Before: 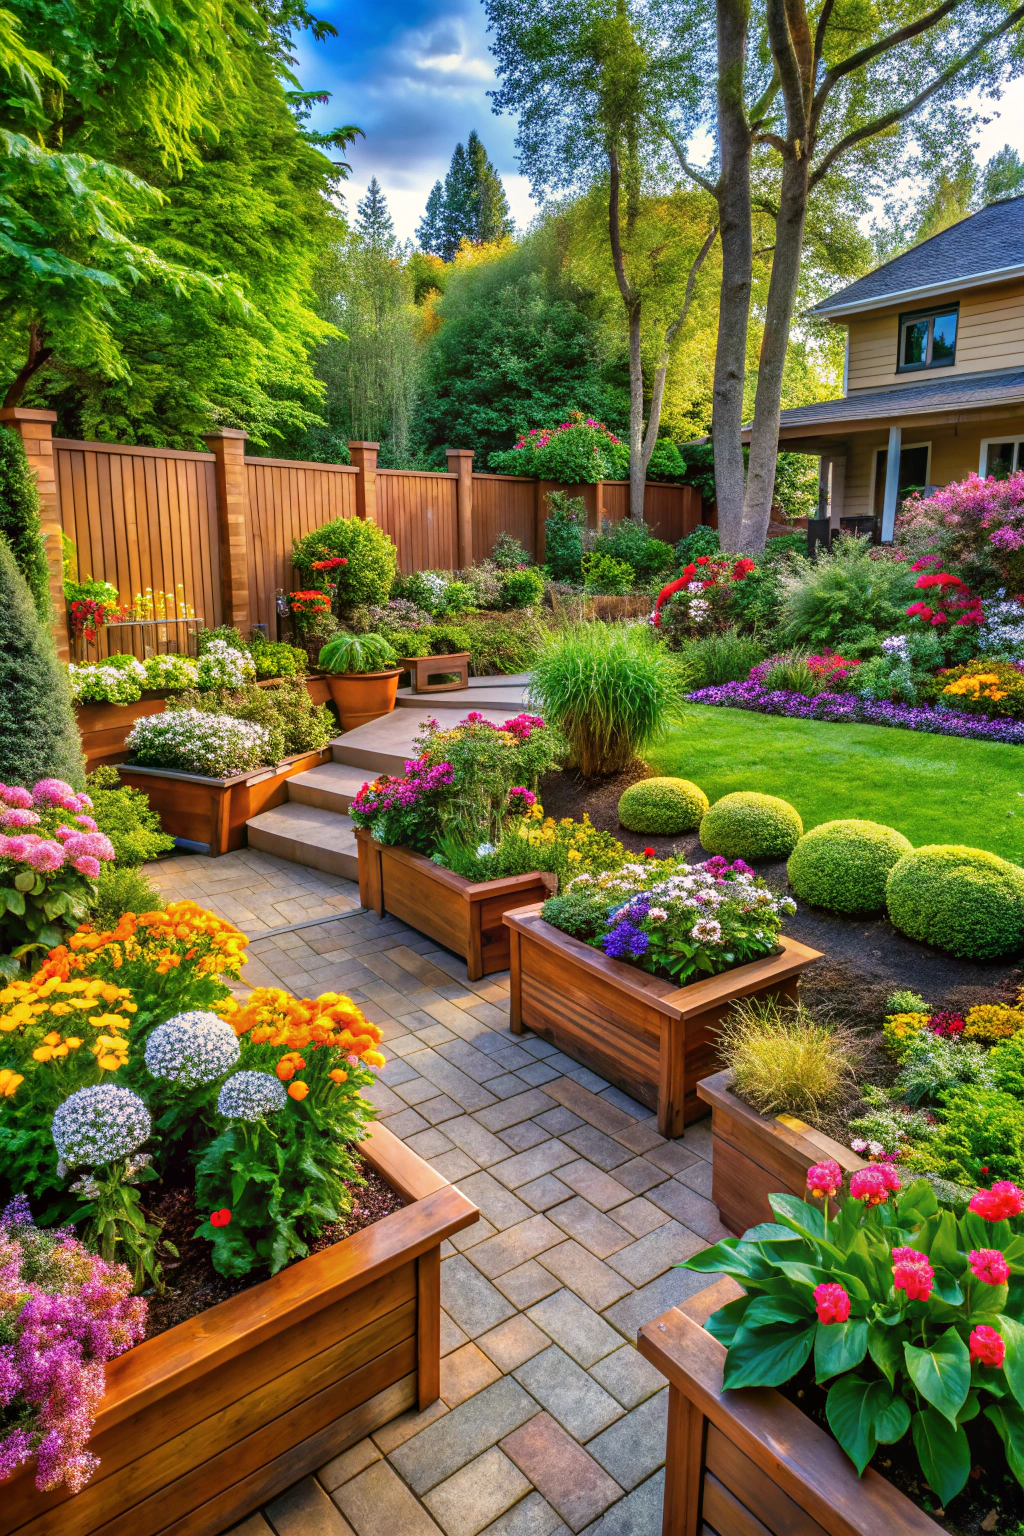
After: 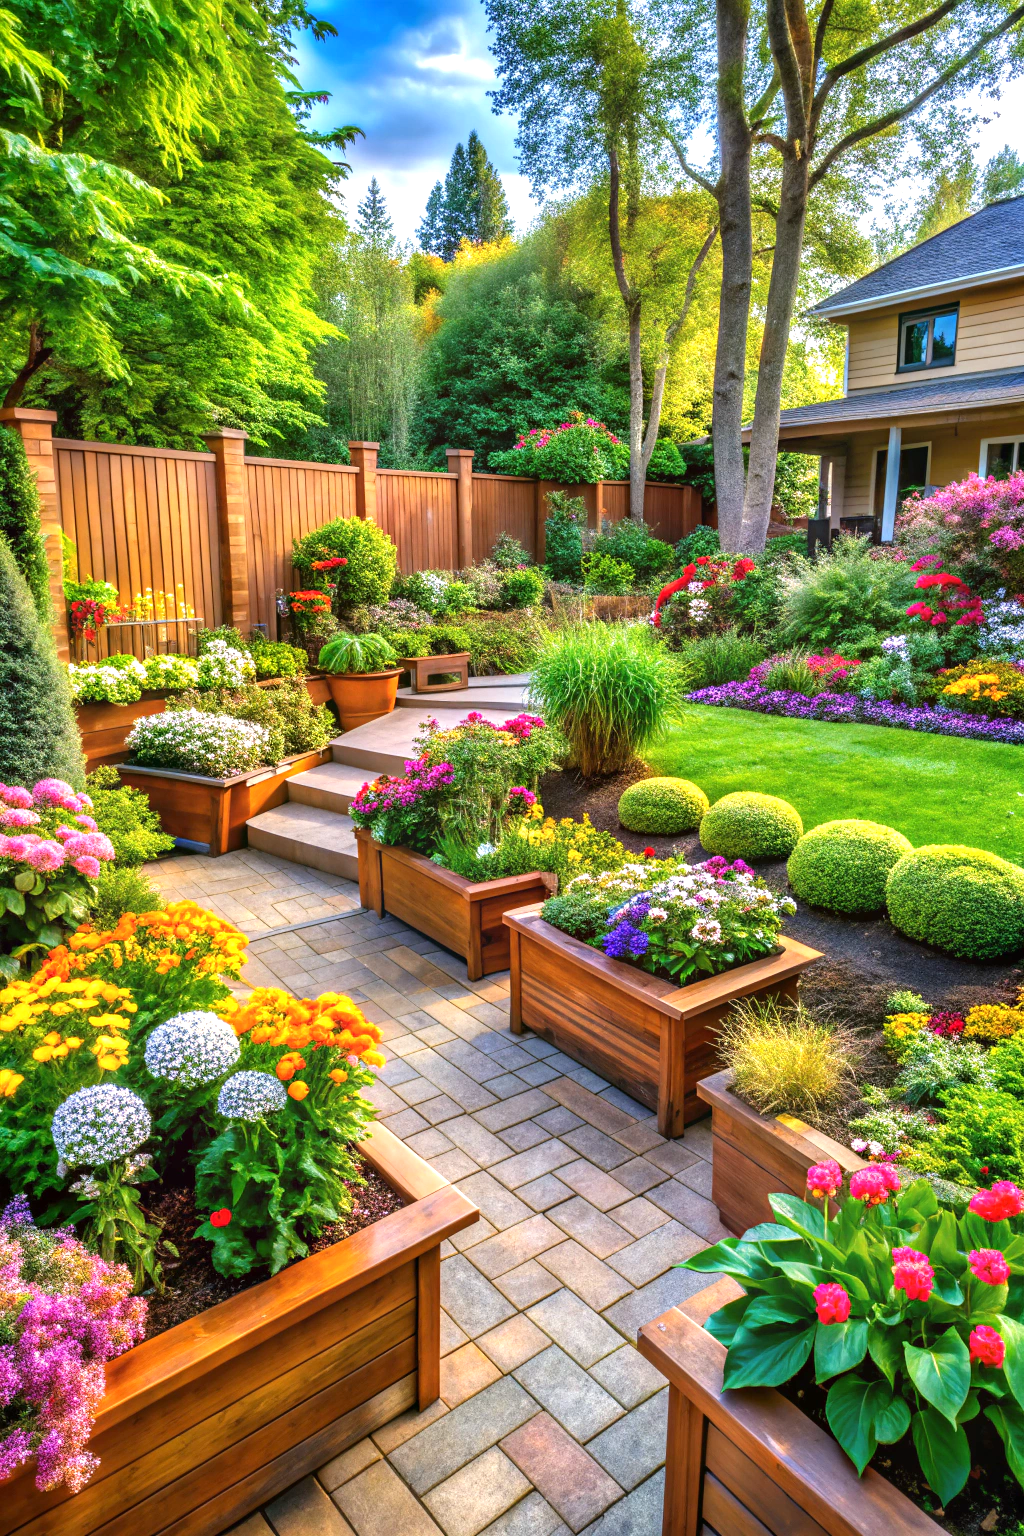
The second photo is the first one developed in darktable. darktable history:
exposure: exposure 0.631 EV, compensate highlight preservation false
